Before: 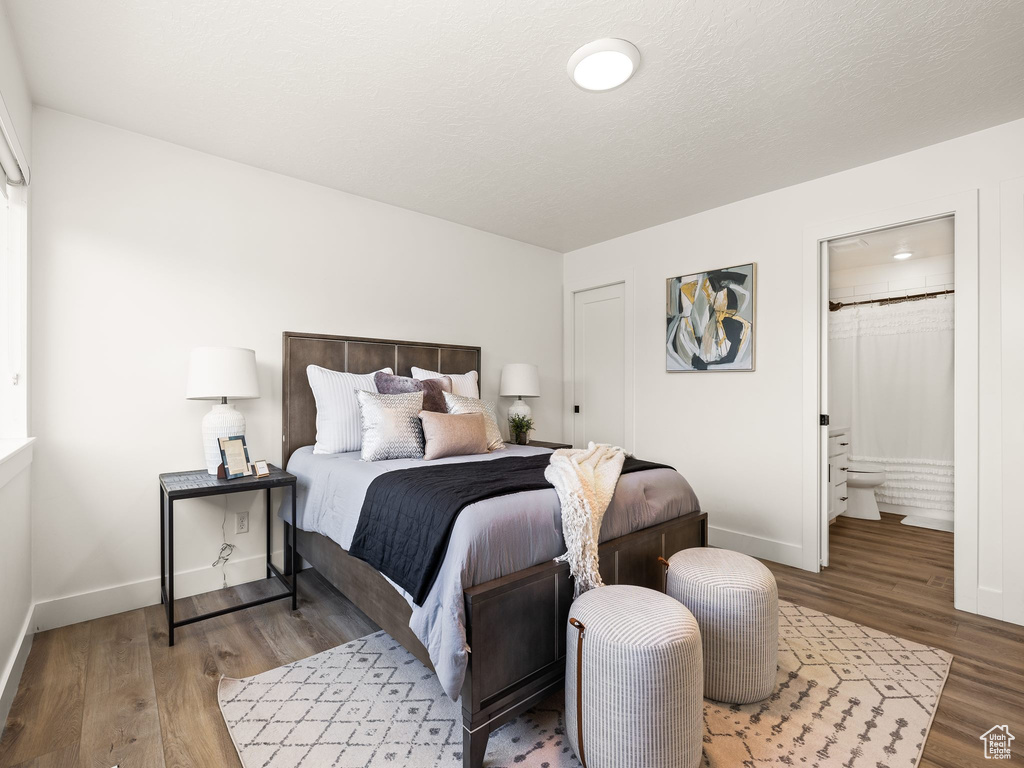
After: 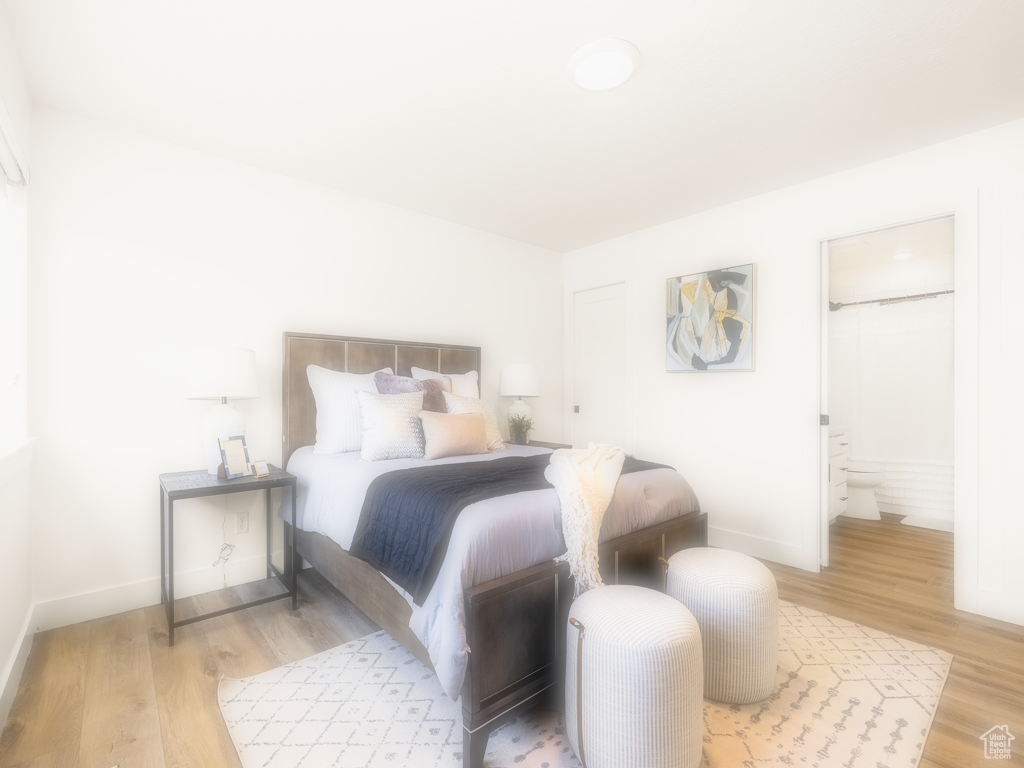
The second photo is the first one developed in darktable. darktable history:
color contrast: green-magenta contrast 0.8, blue-yellow contrast 1.1, unbound 0
filmic rgb: black relative exposure -7.48 EV, white relative exposure 4.83 EV, hardness 3.4, color science v6 (2022)
soften: on, module defaults
exposure: exposure 1.223 EV, compensate highlight preservation false
